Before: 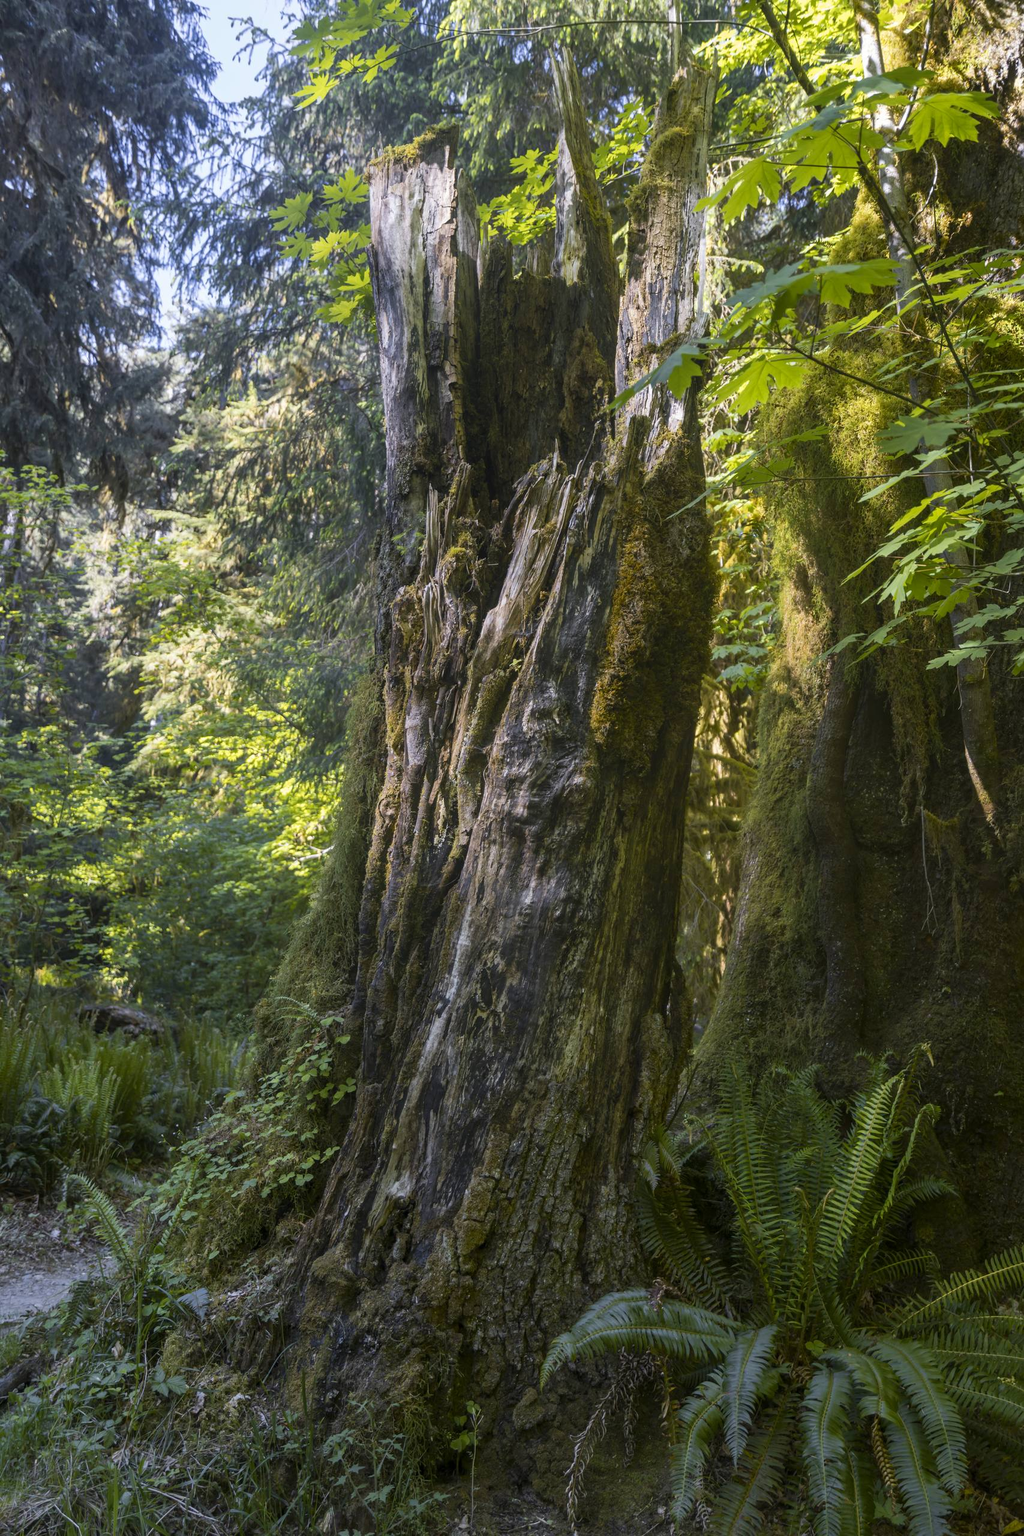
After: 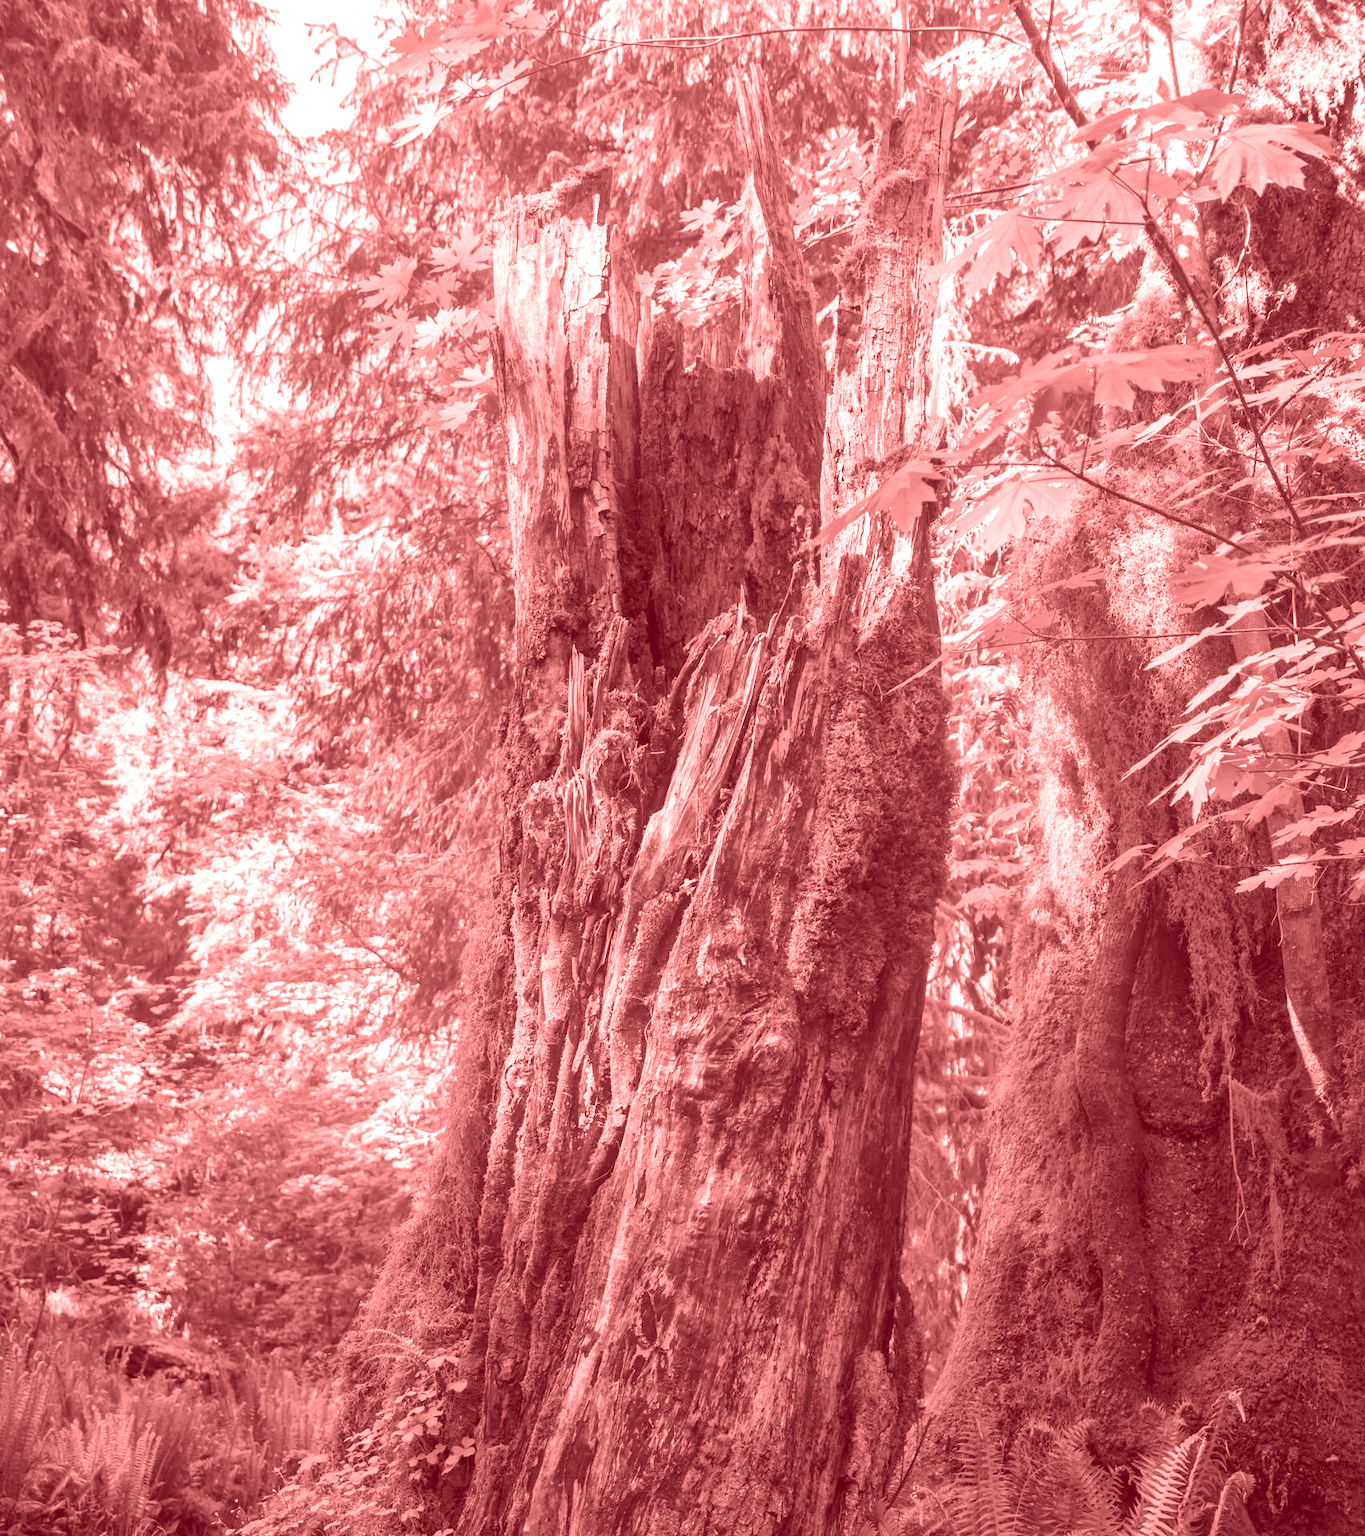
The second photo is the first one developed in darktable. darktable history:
global tonemap: drago (1, 100), detail 1
crop: bottom 24.988%
tone curve: curves: ch0 [(0, 0) (0.003, 0.003) (0.011, 0.012) (0.025, 0.027) (0.044, 0.048) (0.069, 0.076) (0.1, 0.109) (0.136, 0.148) (0.177, 0.194) (0.224, 0.245) (0.277, 0.303) (0.335, 0.366) (0.399, 0.436) (0.468, 0.511) (0.543, 0.593) (0.623, 0.681) (0.709, 0.775) (0.801, 0.875) (0.898, 0.954) (1, 1)], preserve colors none
colorize: saturation 60%, source mix 100%
